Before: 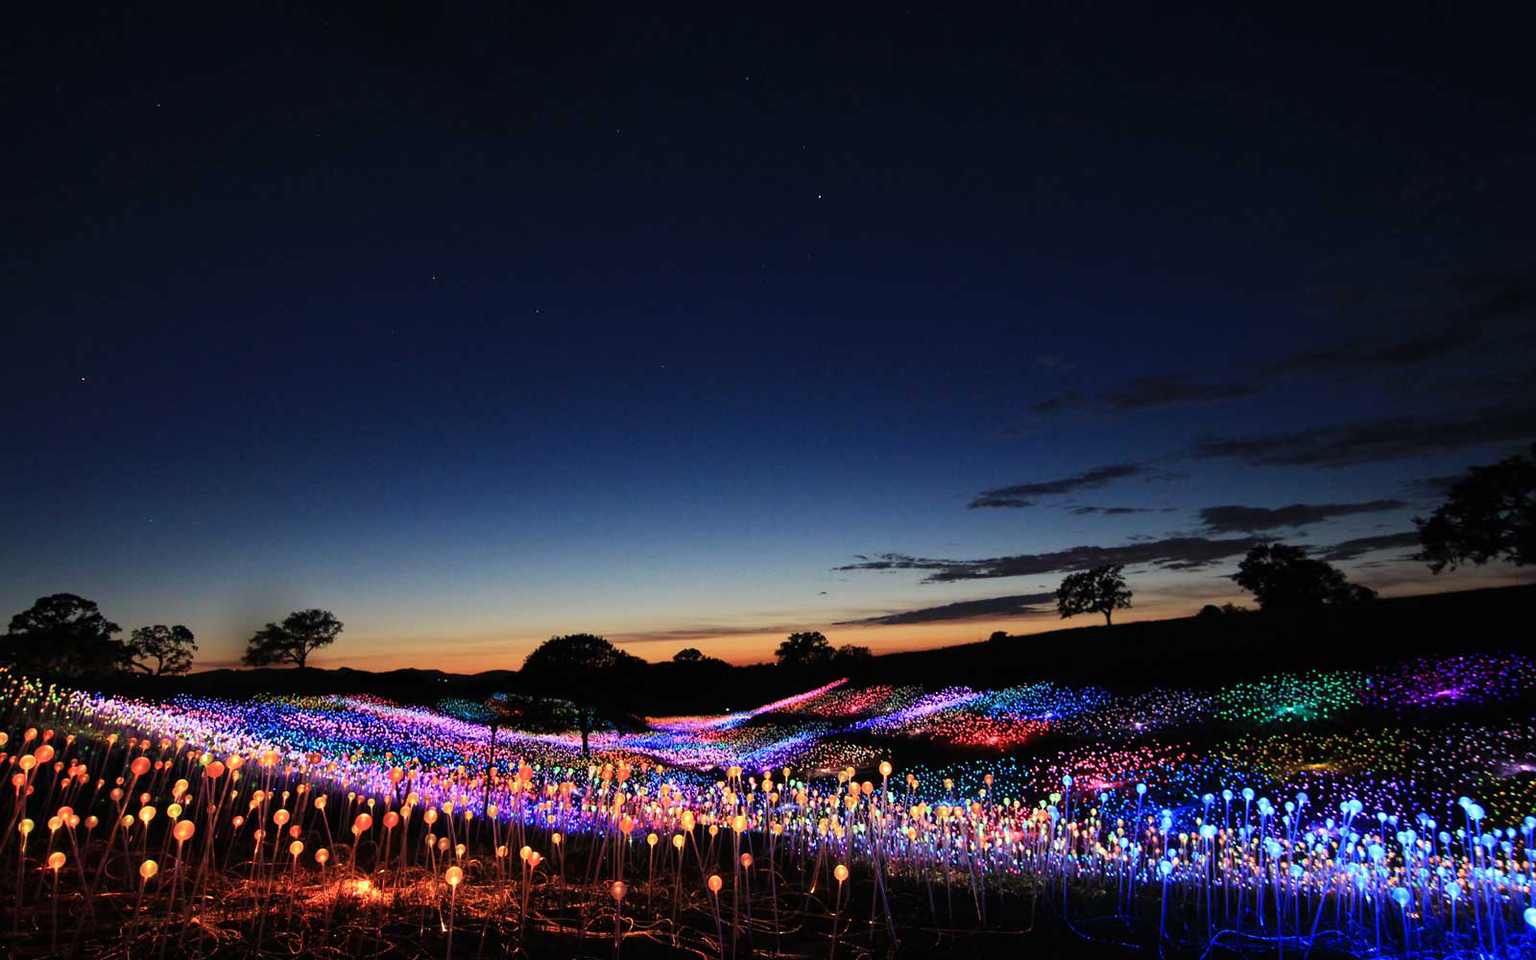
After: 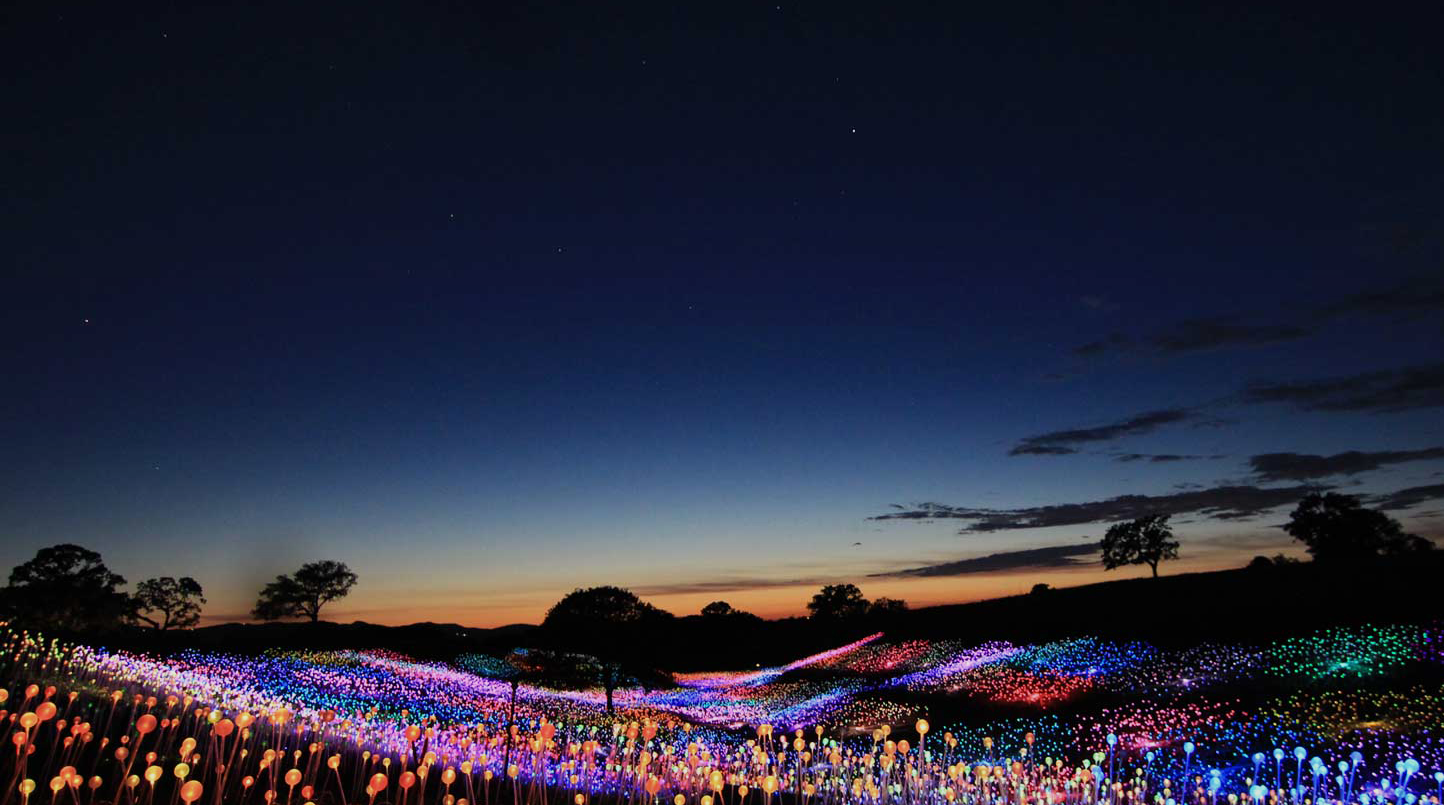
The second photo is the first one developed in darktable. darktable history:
graduated density: rotation -180°, offset 24.95
crop: top 7.49%, right 9.717%, bottom 11.943%
